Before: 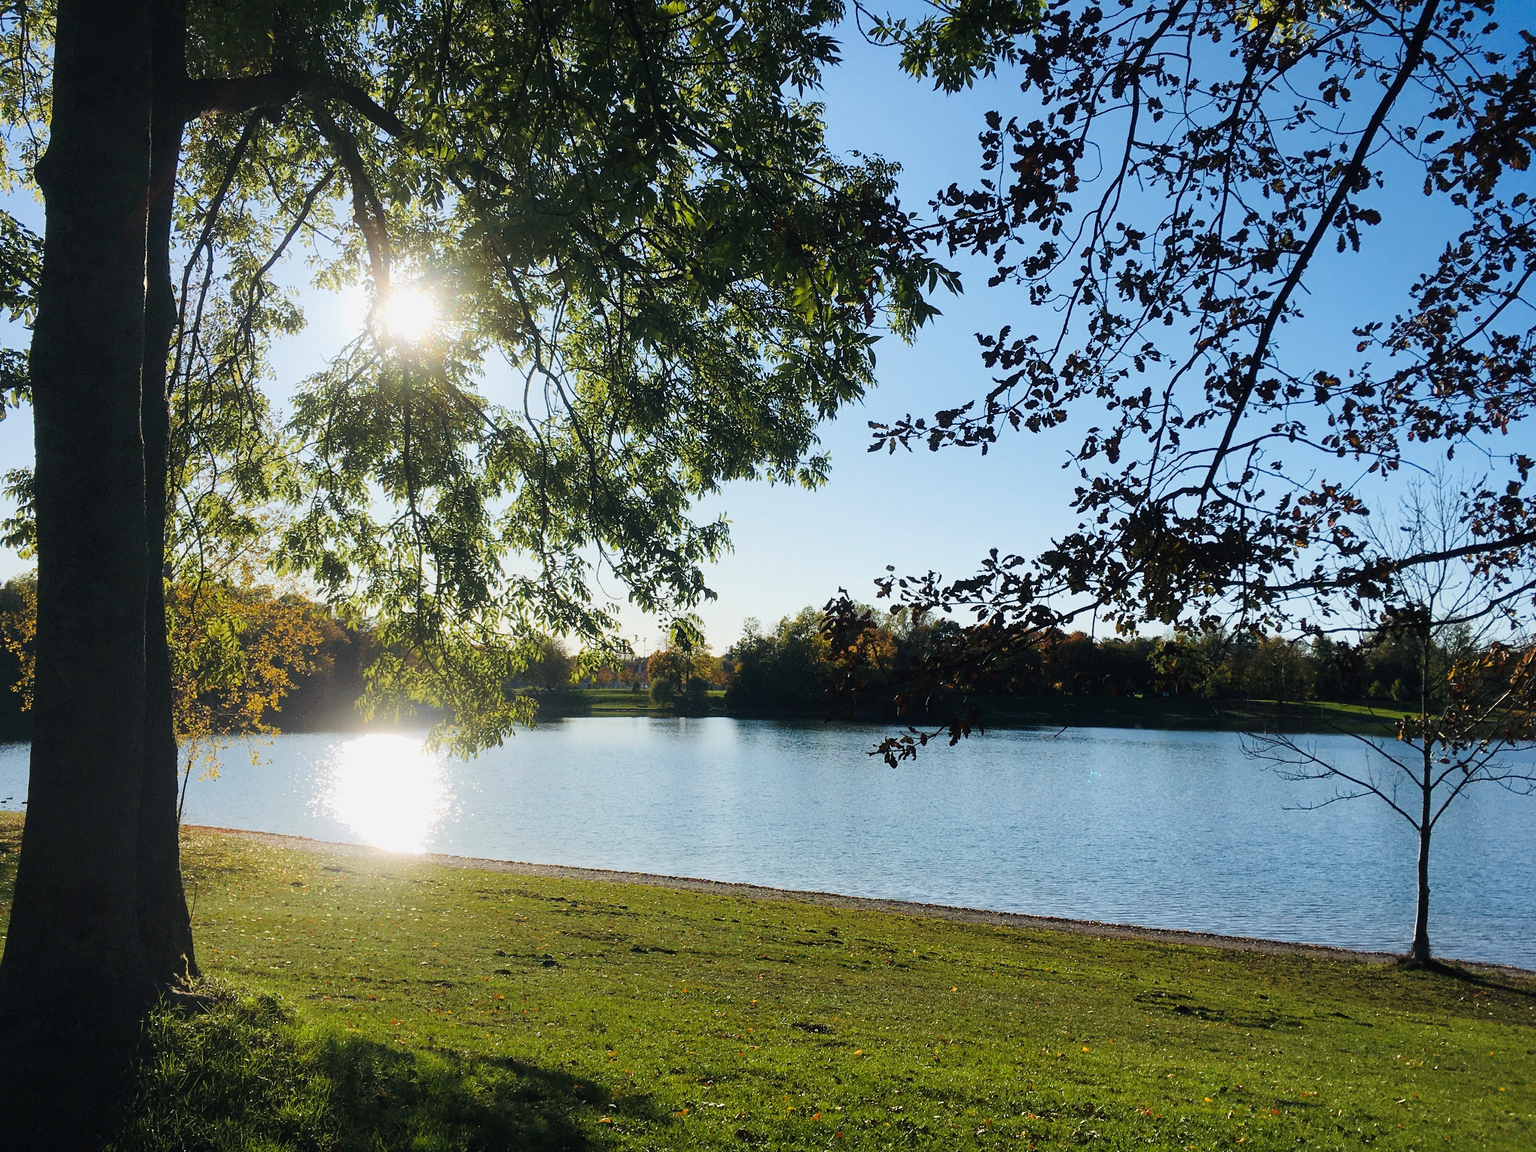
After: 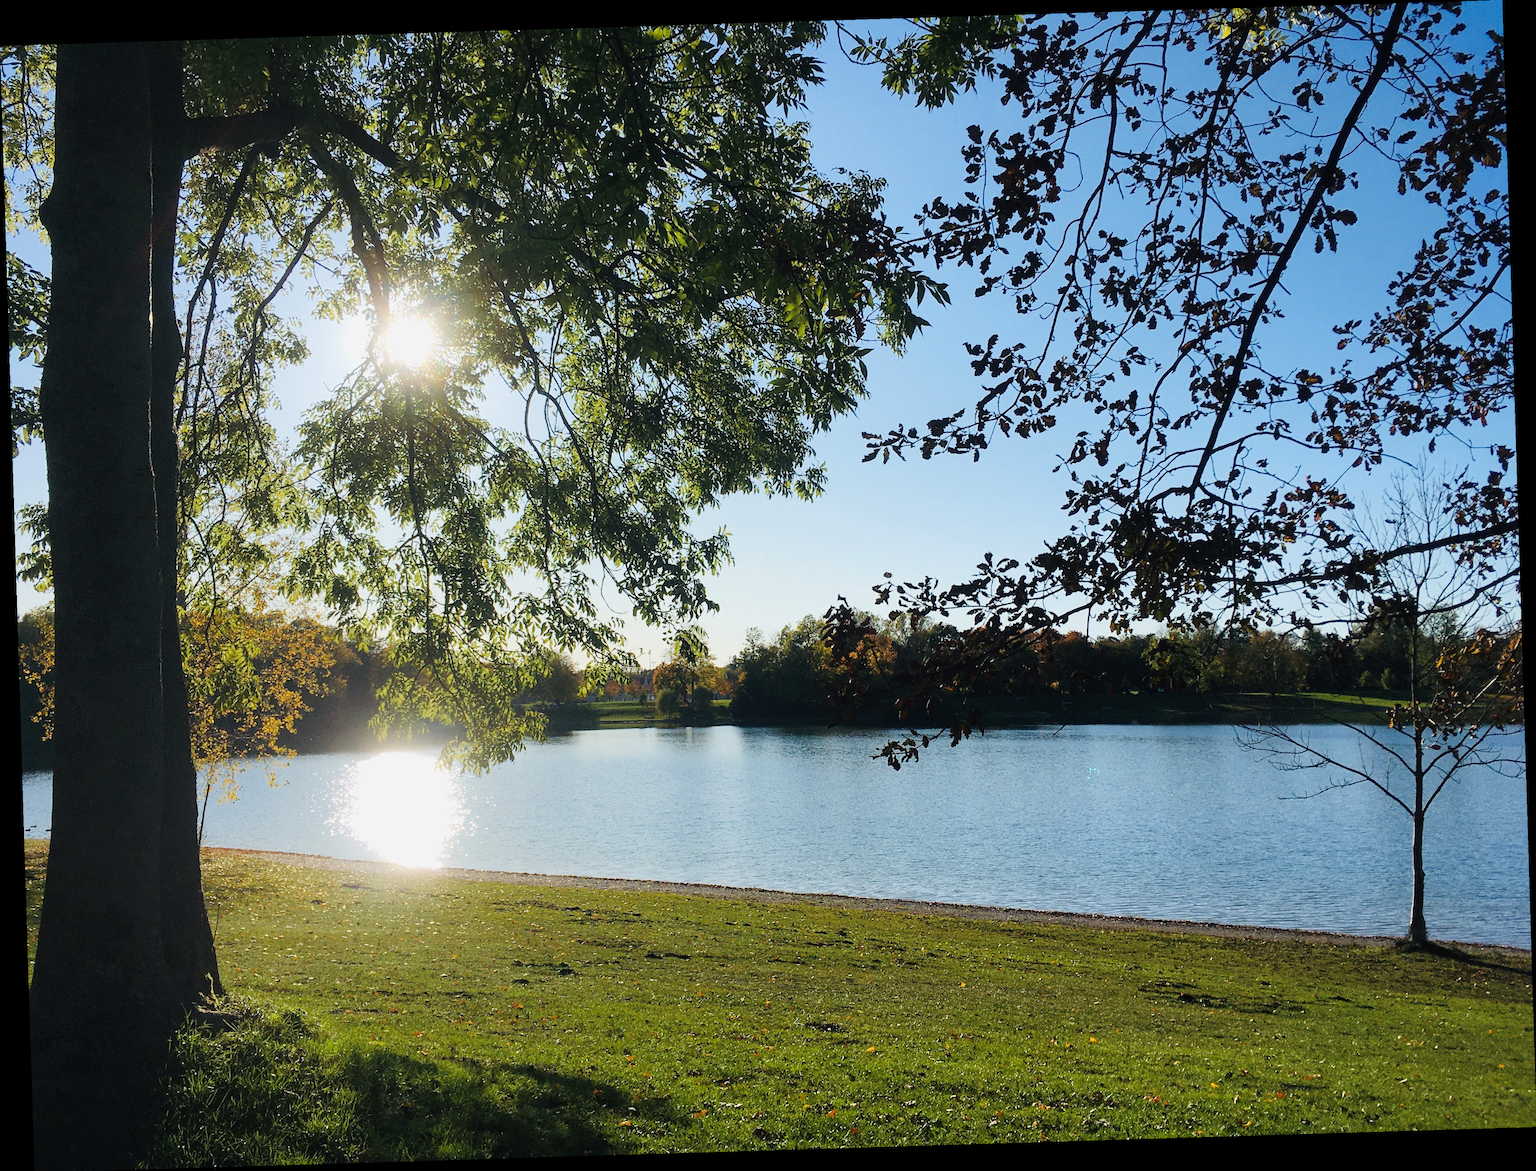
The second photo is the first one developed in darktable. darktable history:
rotate and perspective: rotation -1.75°, automatic cropping off
levels: levels [0, 0.498, 1]
